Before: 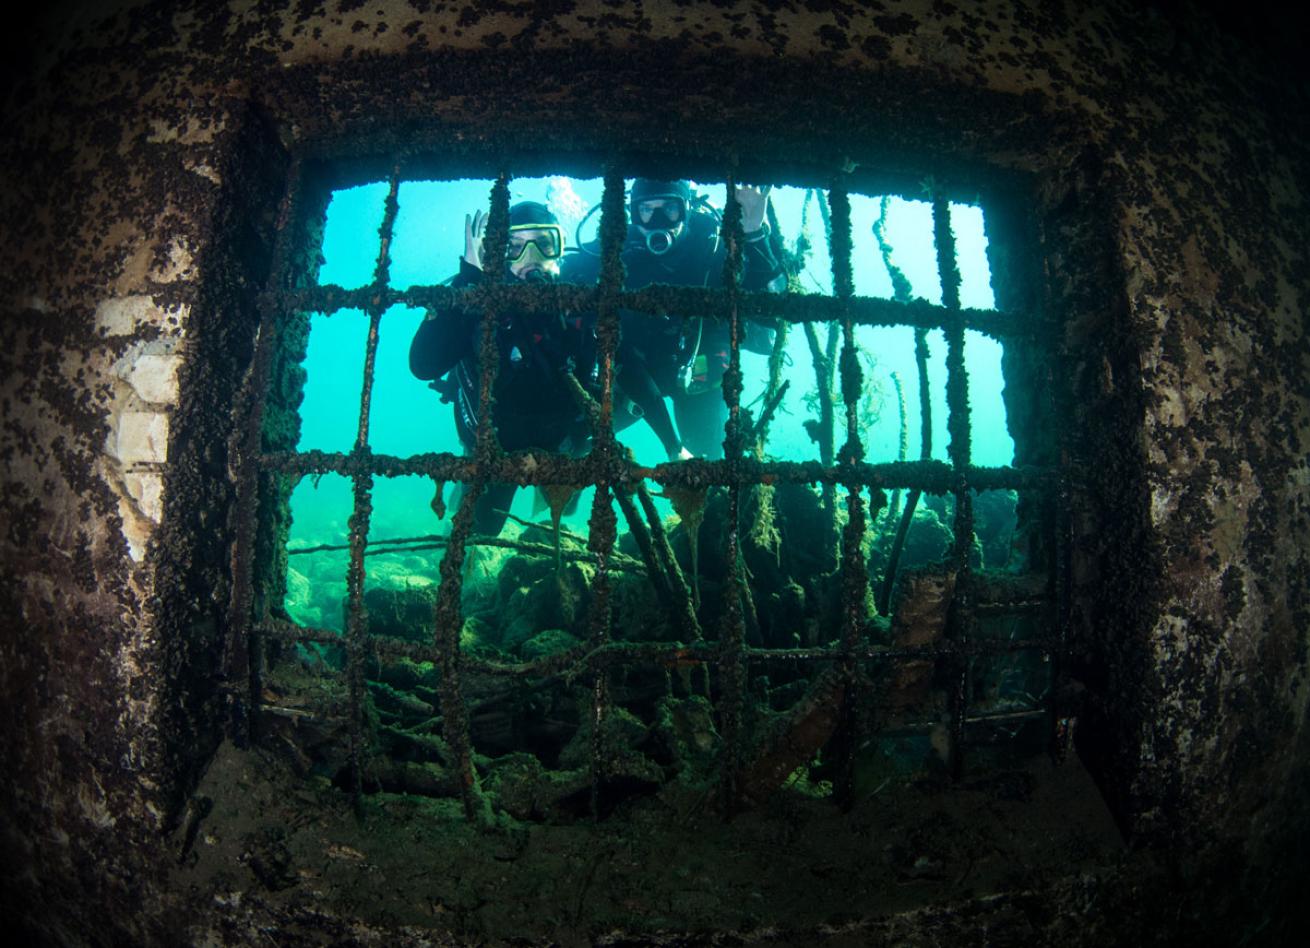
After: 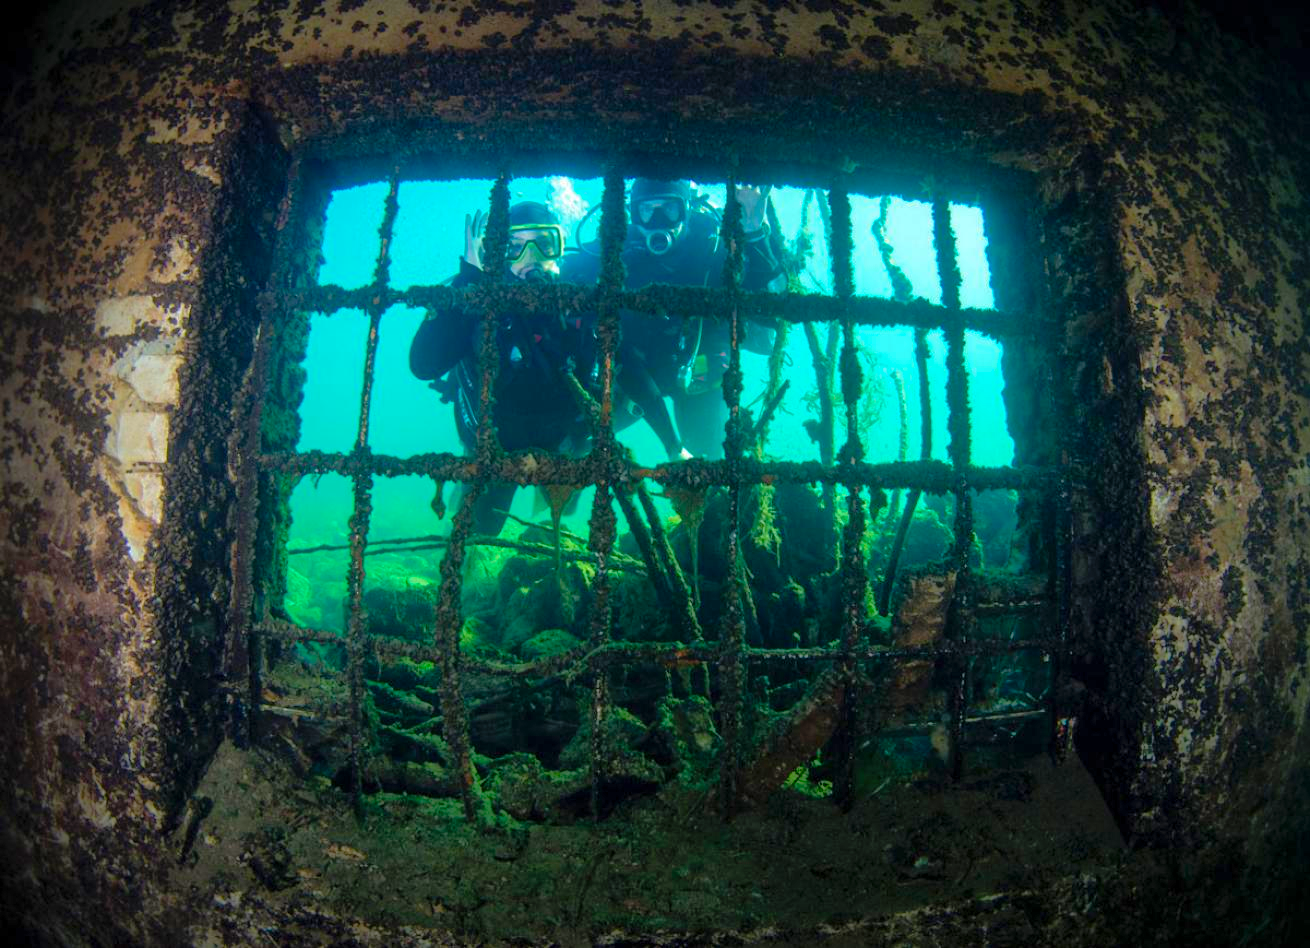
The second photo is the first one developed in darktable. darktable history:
color balance rgb: perceptual saturation grading › global saturation 25%, perceptual brilliance grading › mid-tones 10%, perceptual brilliance grading › shadows 15%, global vibrance 20%
shadows and highlights: on, module defaults
